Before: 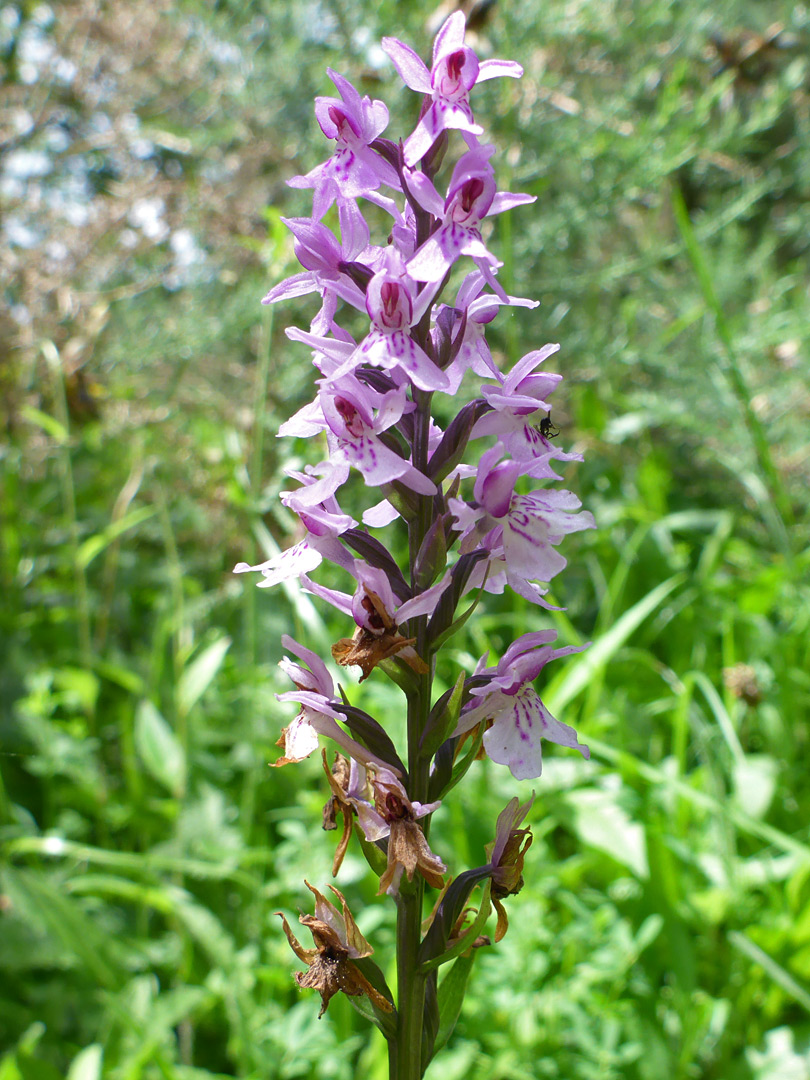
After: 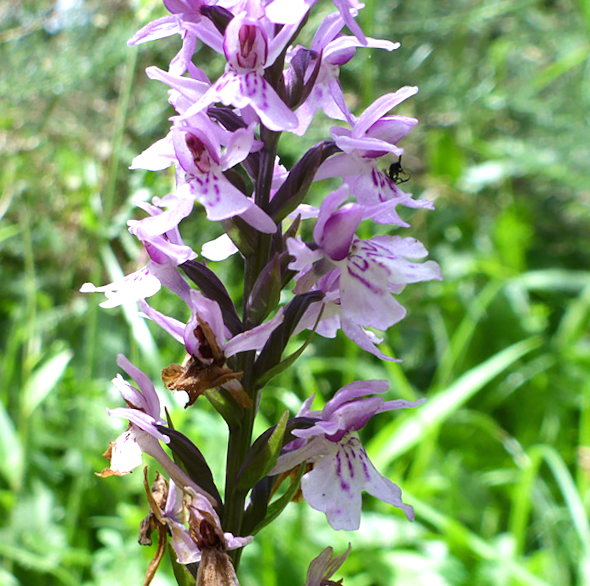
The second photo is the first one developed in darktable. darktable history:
white balance: red 0.976, blue 1.04
rotate and perspective: rotation 1.69°, lens shift (vertical) -0.023, lens shift (horizontal) -0.291, crop left 0.025, crop right 0.988, crop top 0.092, crop bottom 0.842
tone equalizer: -8 EV -0.417 EV, -7 EV -0.389 EV, -6 EV -0.333 EV, -5 EV -0.222 EV, -3 EV 0.222 EV, -2 EV 0.333 EV, -1 EV 0.389 EV, +0 EV 0.417 EV, edges refinement/feathering 500, mask exposure compensation -1.25 EV, preserve details no
crop and rotate: angle -3.37°, left 9.79%, top 20.73%, right 12.42%, bottom 11.82%
tone curve: curves: ch0 [(0, 0) (0.266, 0.247) (0.741, 0.751) (1, 1)], color space Lab, linked channels, preserve colors none
